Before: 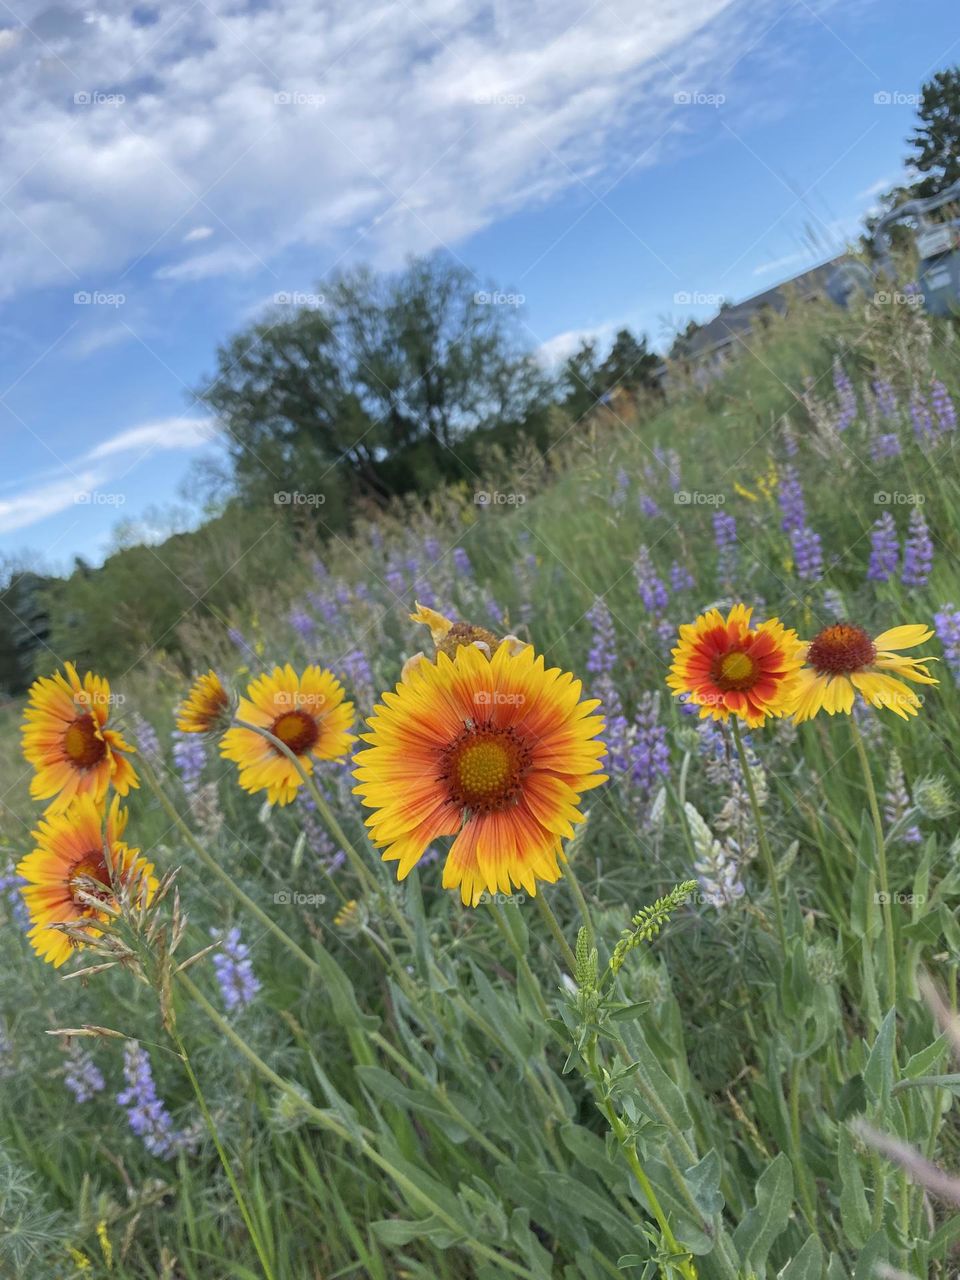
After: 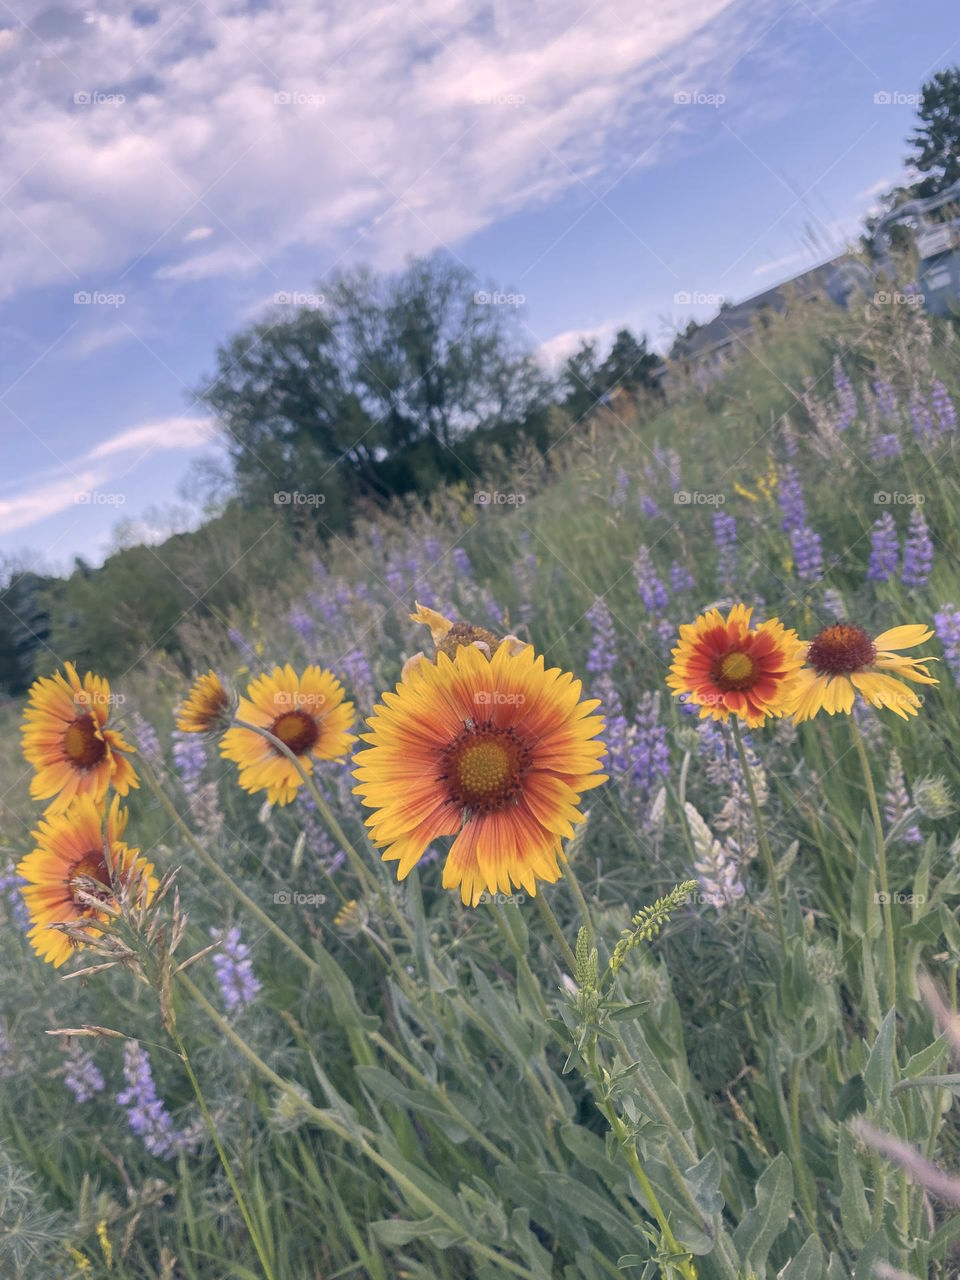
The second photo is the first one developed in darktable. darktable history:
color correction: highlights a* 14.39, highlights b* 5.7, shadows a* -5.48, shadows b* -15.66, saturation 0.829
haze removal: strength -0.107, compatibility mode true, adaptive false
